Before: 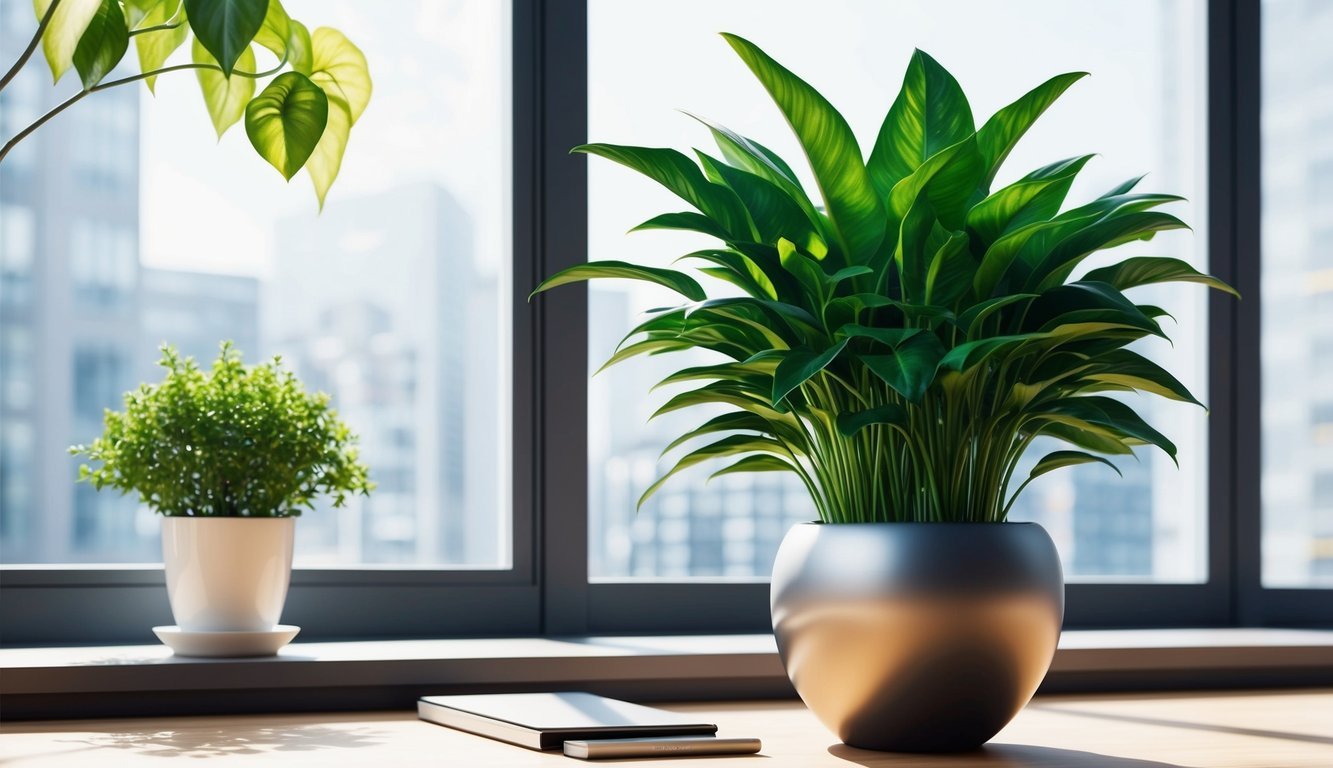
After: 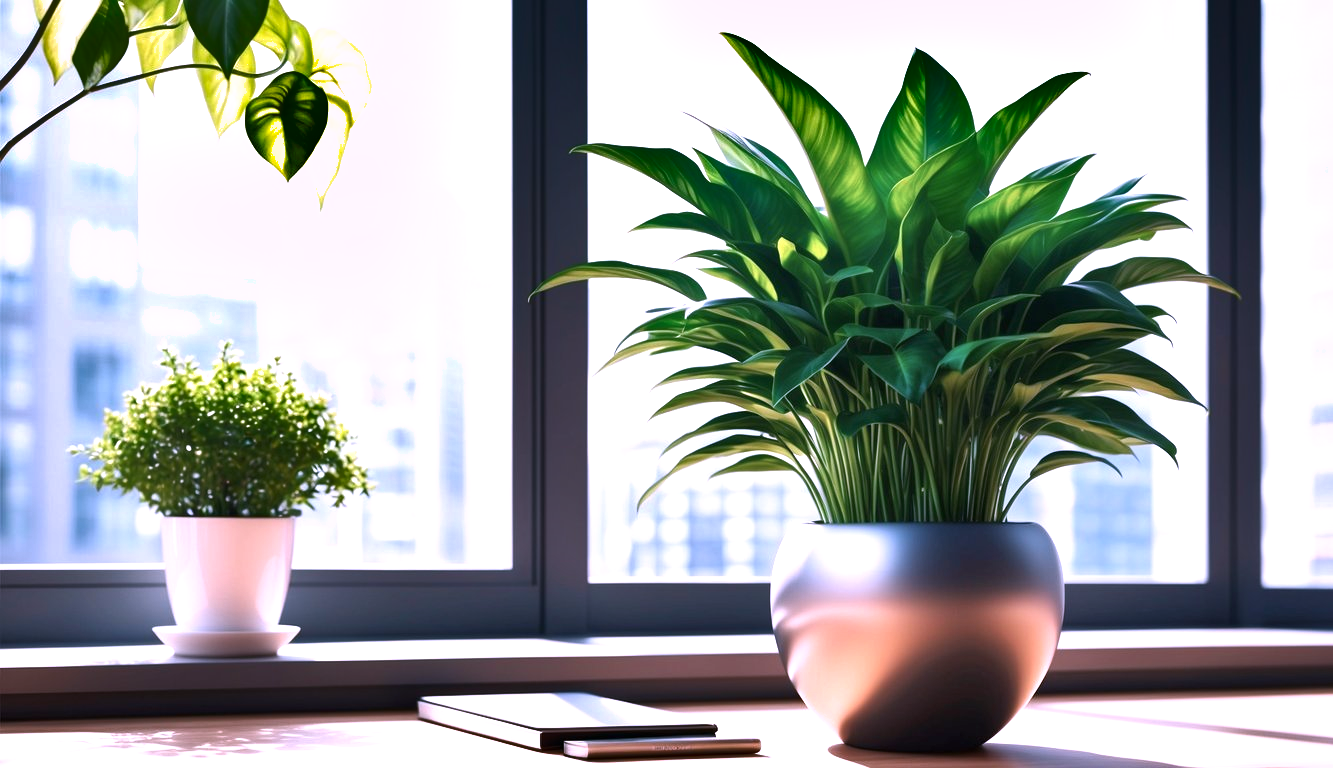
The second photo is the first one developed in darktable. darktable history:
exposure: black level correction 0, exposure 0.693 EV, compensate highlight preservation false
color correction: highlights a* 15.09, highlights b* -24.45
shadows and highlights: soften with gaussian
